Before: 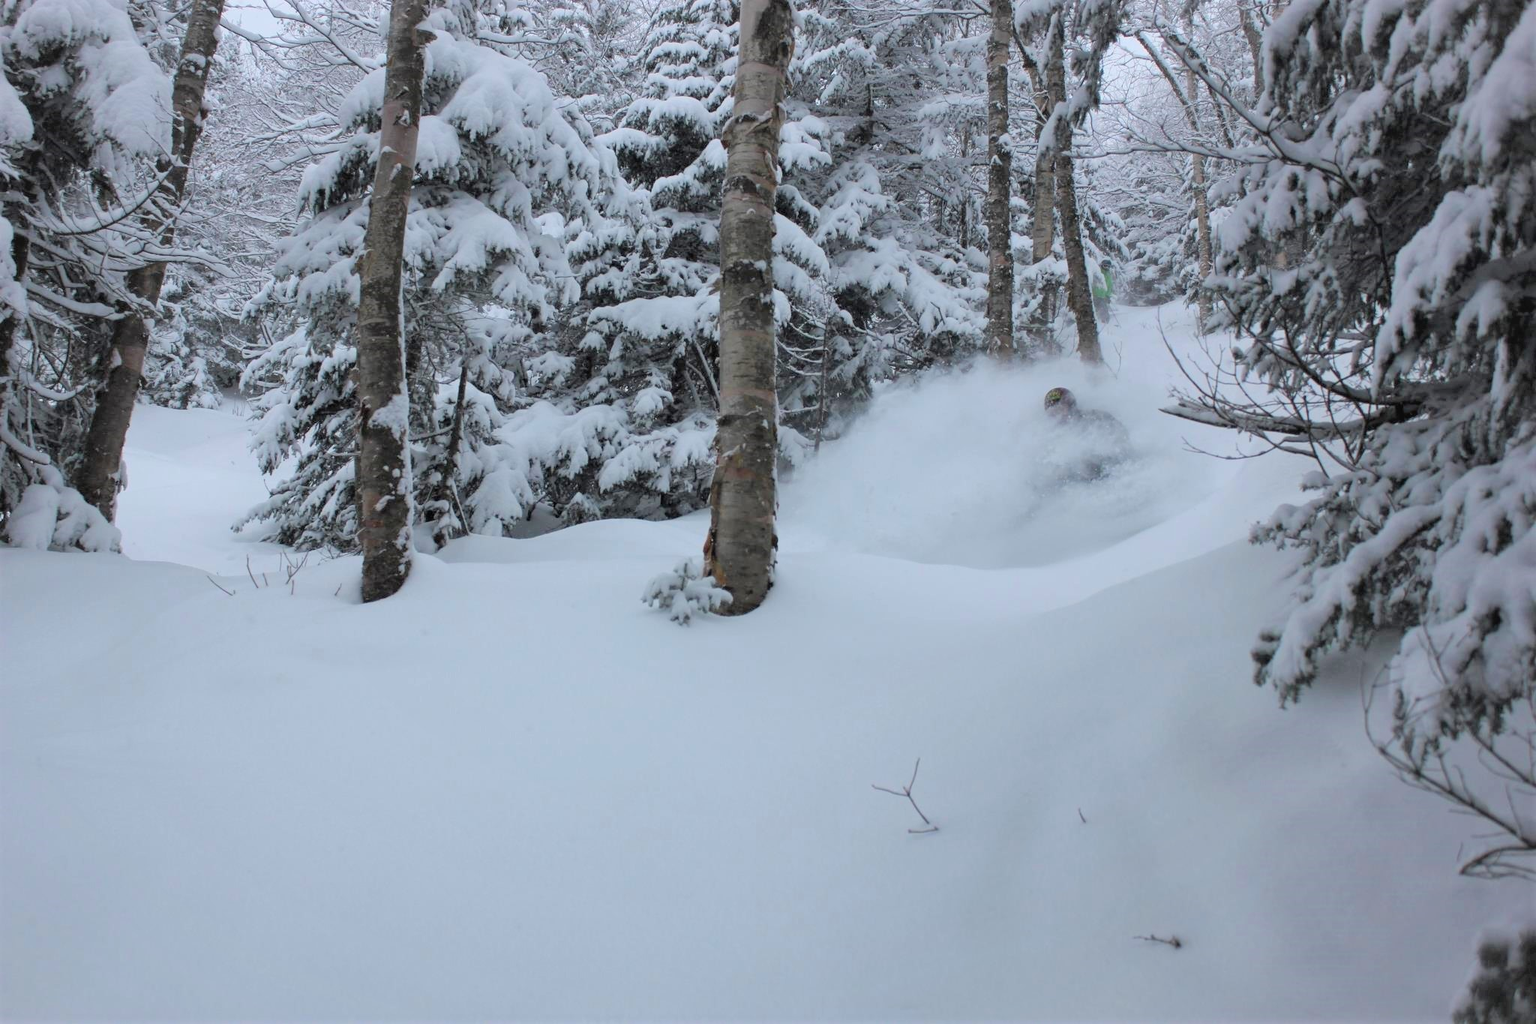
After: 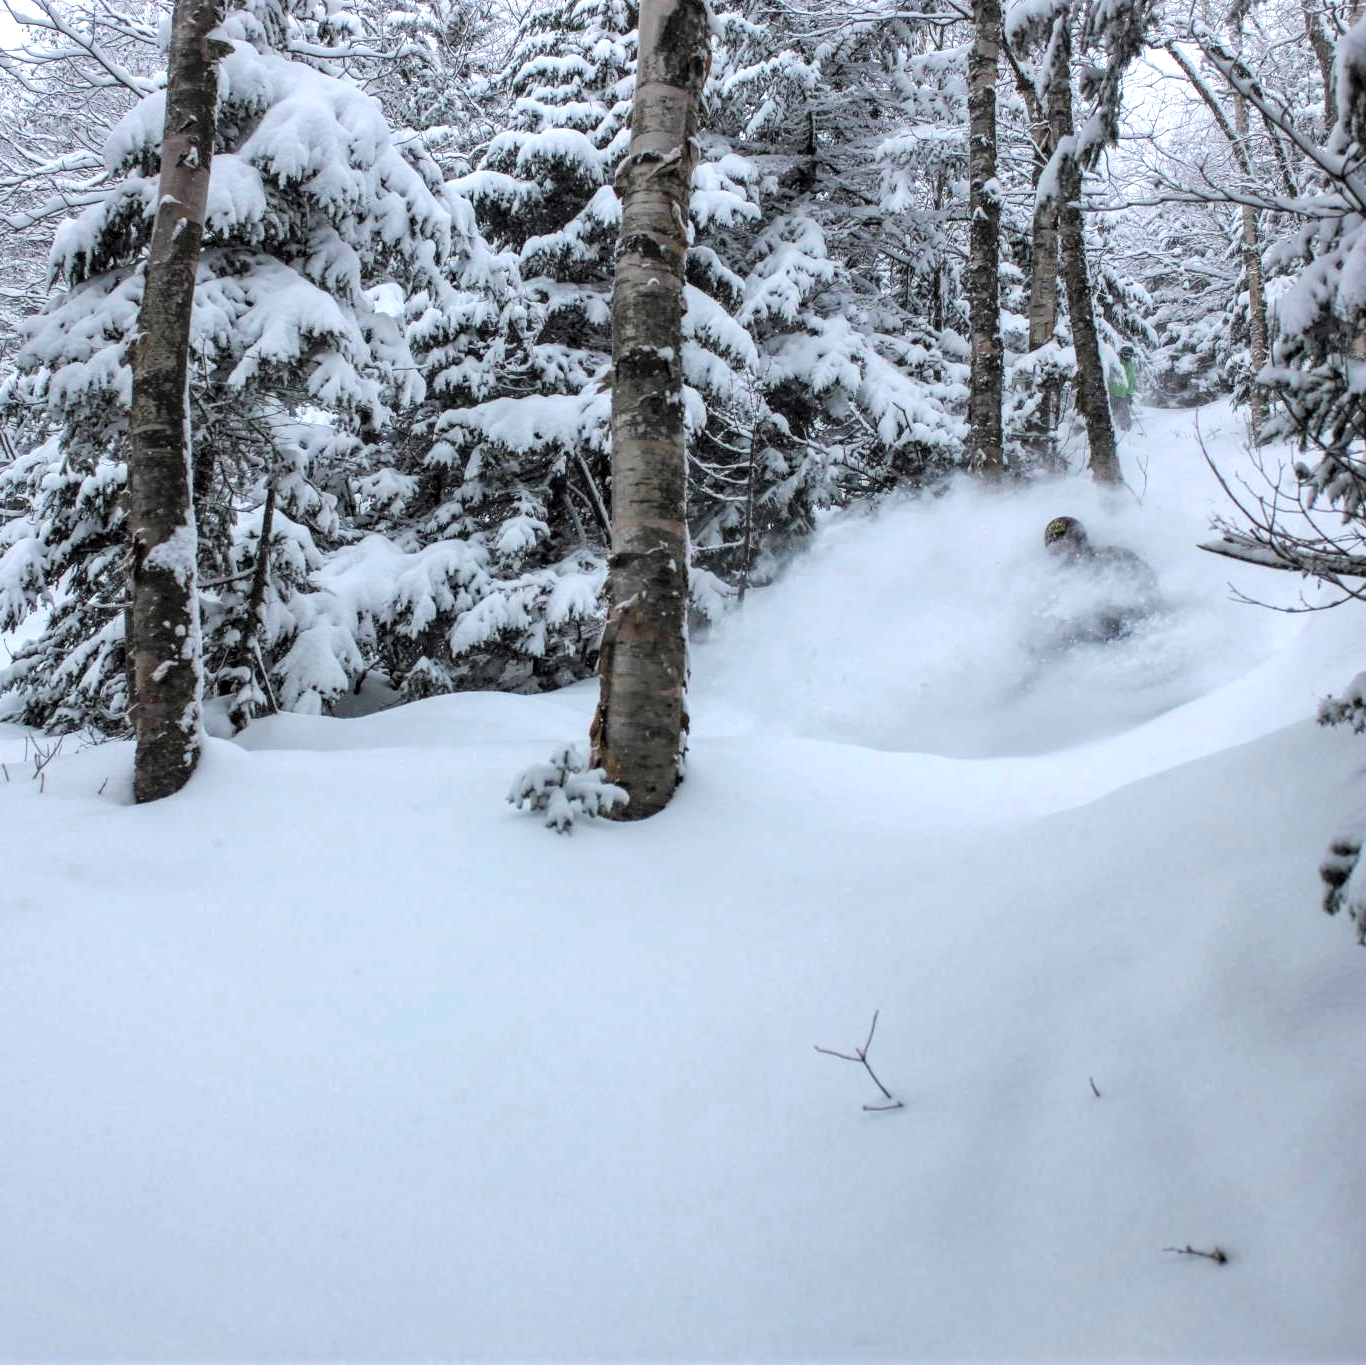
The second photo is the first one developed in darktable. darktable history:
tone equalizer: -8 EV -0.394 EV, -7 EV -0.398 EV, -6 EV -0.332 EV, -5 EV -0.242 EV, -3 EV 0.205 EV, -2 EV 0.332 EV, -1 EV 0.406 EV, +0 EV 0.436 EV, edges refinement/feathering 500, mask exposure compensation -1.57 EV, preserve details no
crop: left 17.027%, right 16.256%
exposure: black level correction -0.008, exposure 0.069 EV, compensate exposure bias true, compensate highlight preservation false
local contrast: highlights 22%, detail 150%
